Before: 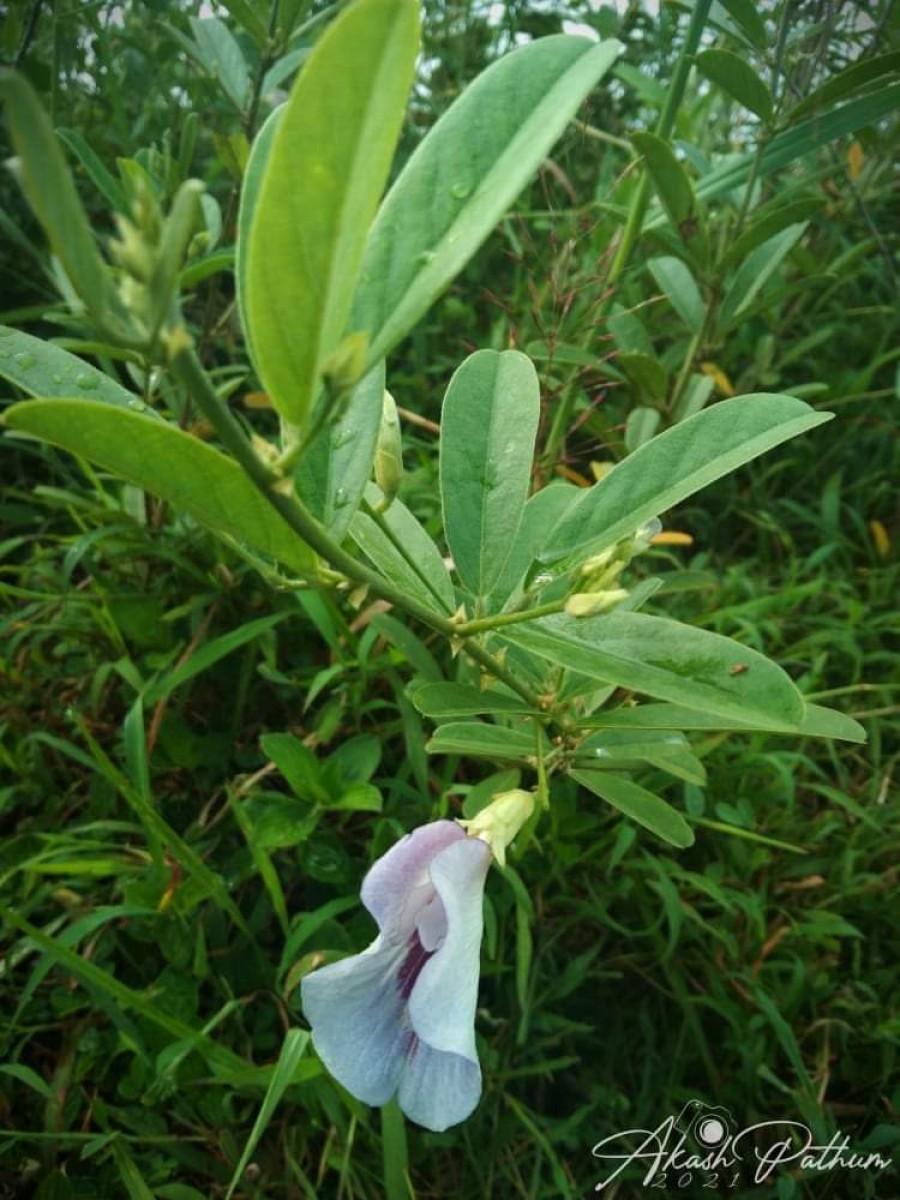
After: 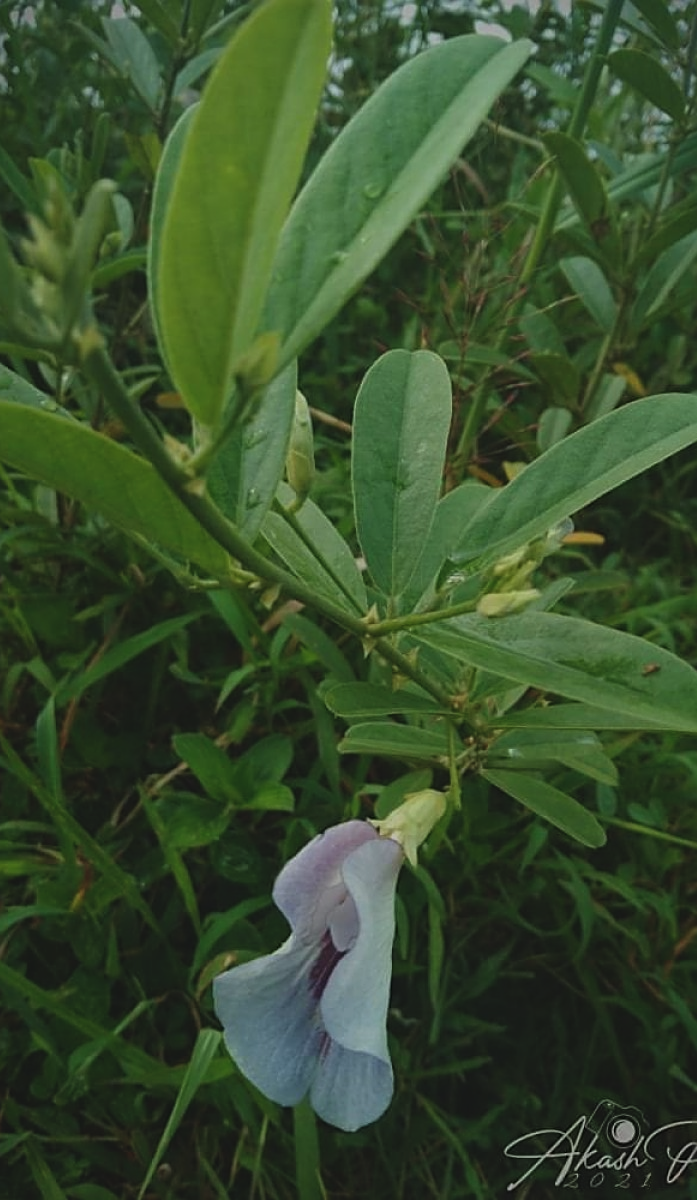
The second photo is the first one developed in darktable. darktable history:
exposure: black level correction -0.017, exposure -1.098 EV, compensate highlight preservation false
crop: left 9.844%, right 12.655%
sharpen: amount 0.497
